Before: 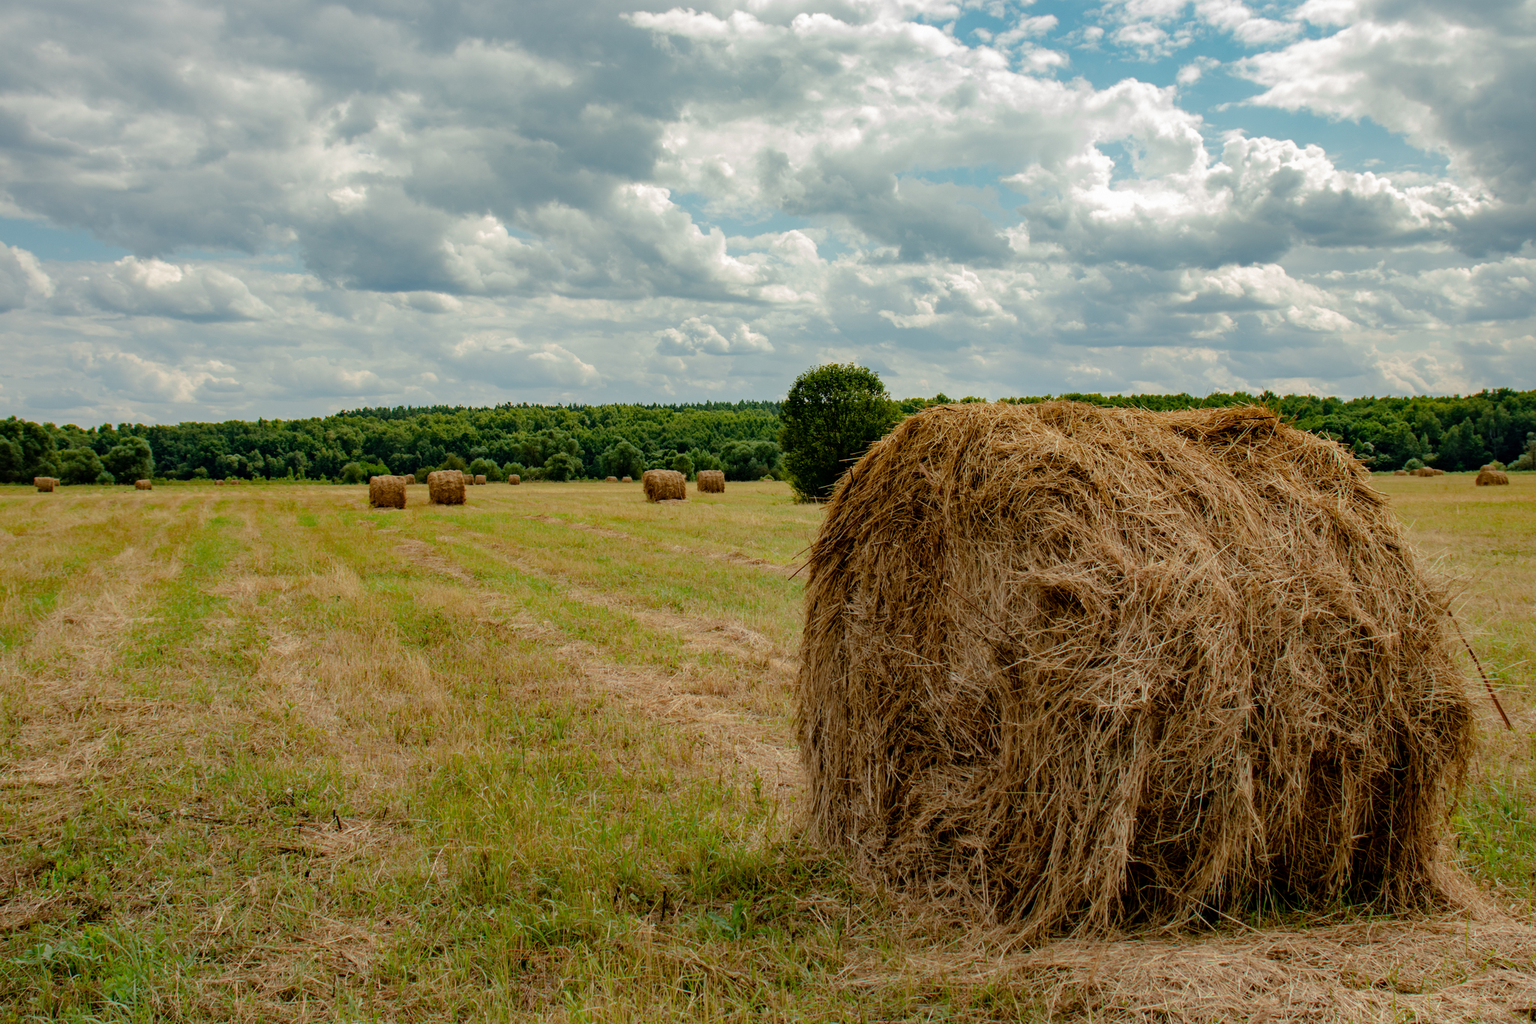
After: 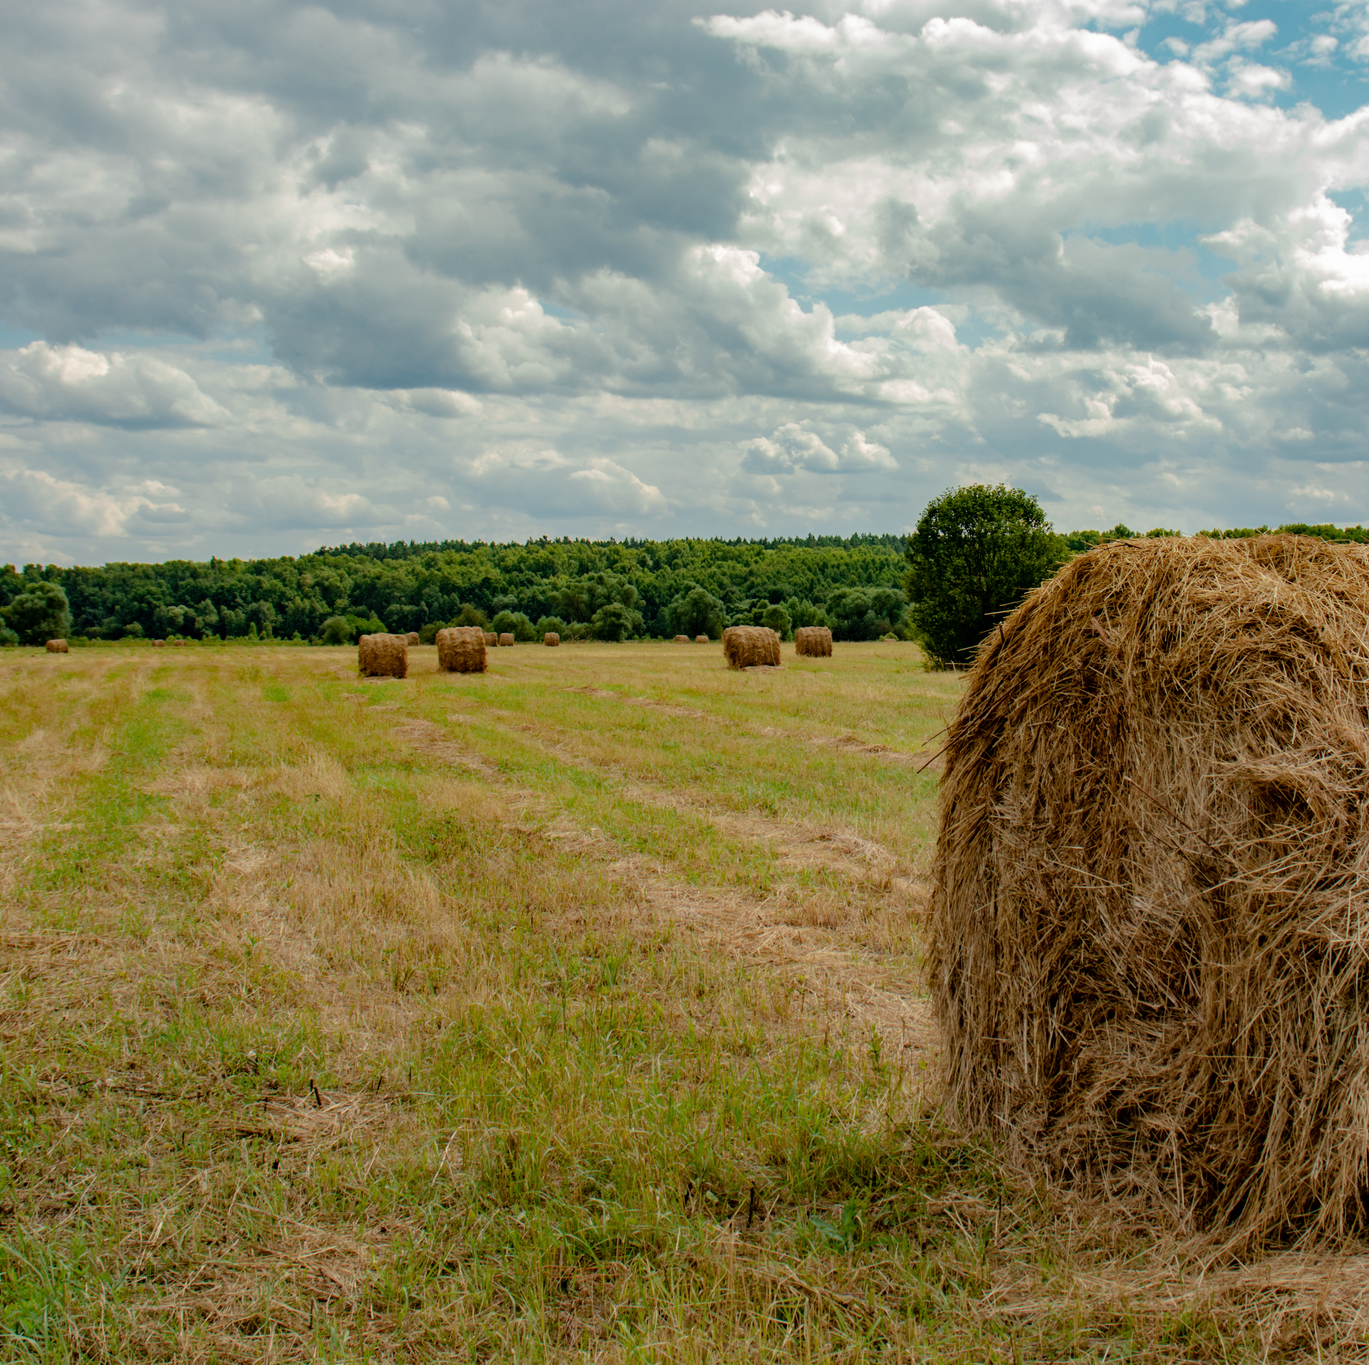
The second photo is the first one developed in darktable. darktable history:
crop and rotate: left 6.59%, right 26.55%
